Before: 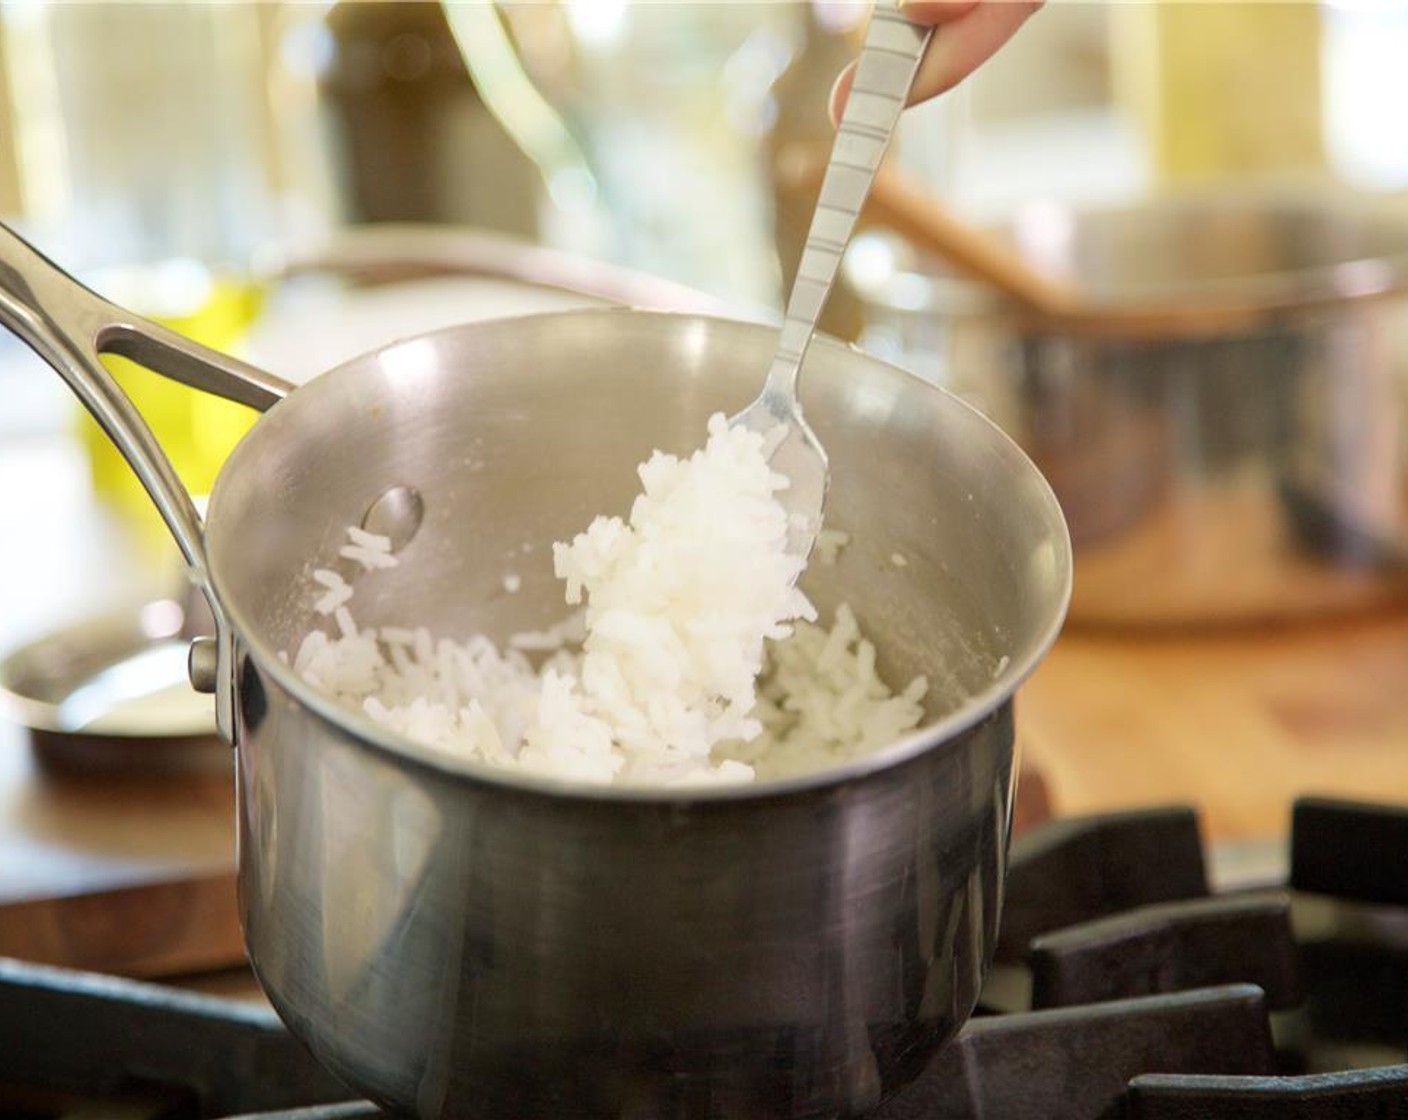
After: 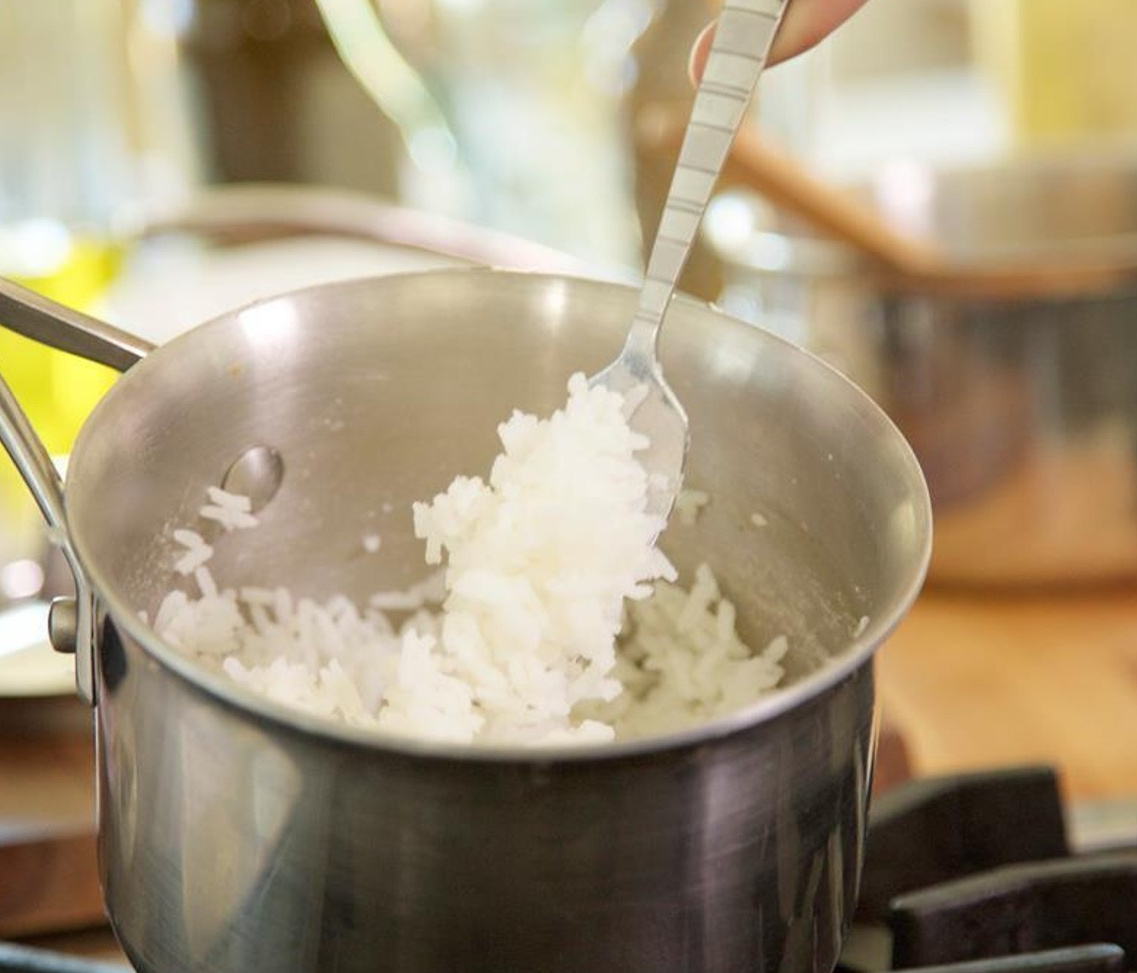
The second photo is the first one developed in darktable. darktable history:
crop: left 10%, top 3.627%, right 9.221%, bottom 9.489%
